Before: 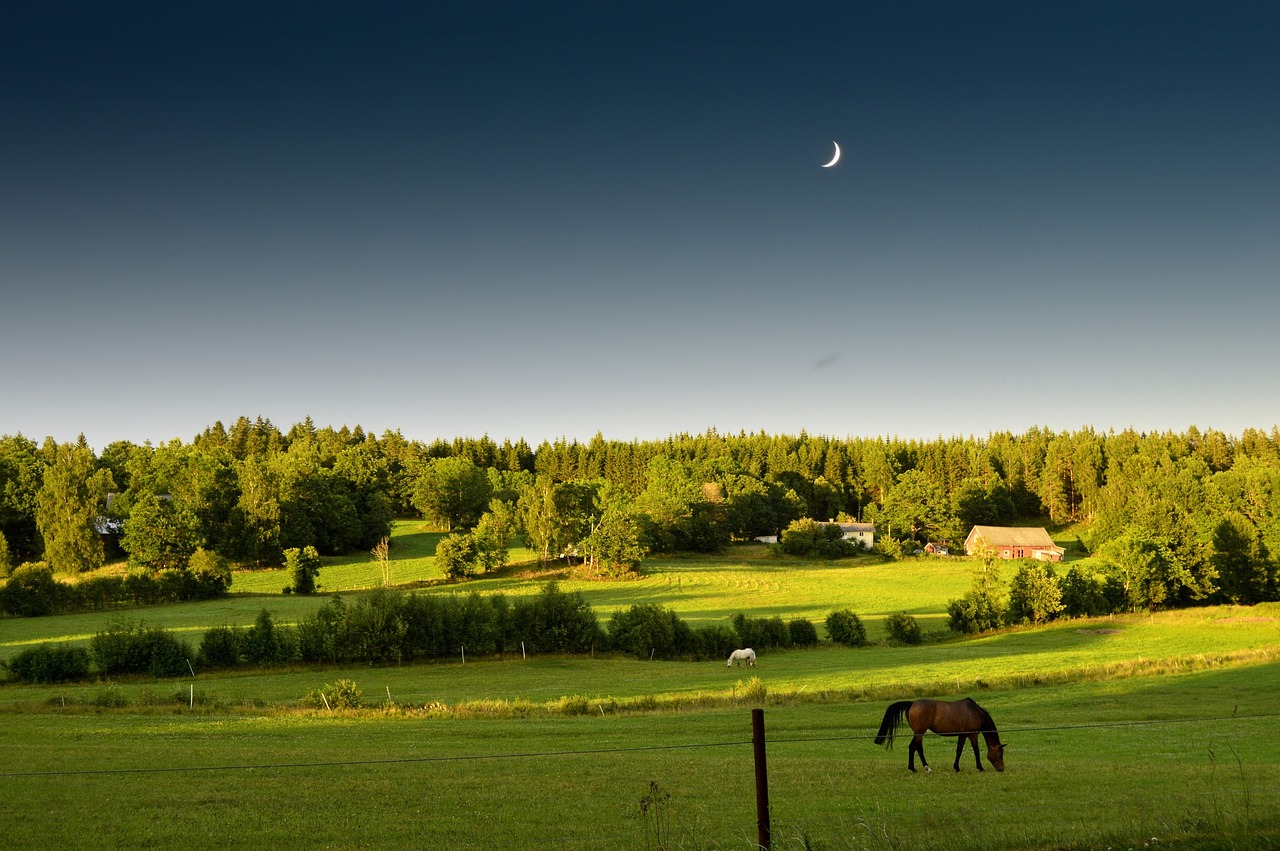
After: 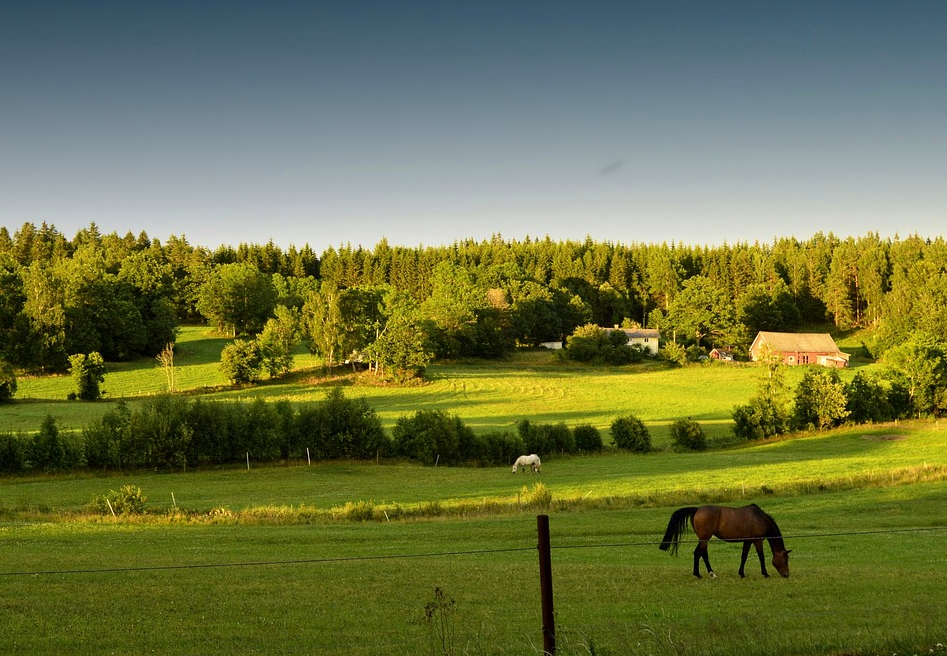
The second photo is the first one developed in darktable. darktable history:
velvia: on, module defaults
crop: left 16.871%, top 22.857%, right 9.116%
